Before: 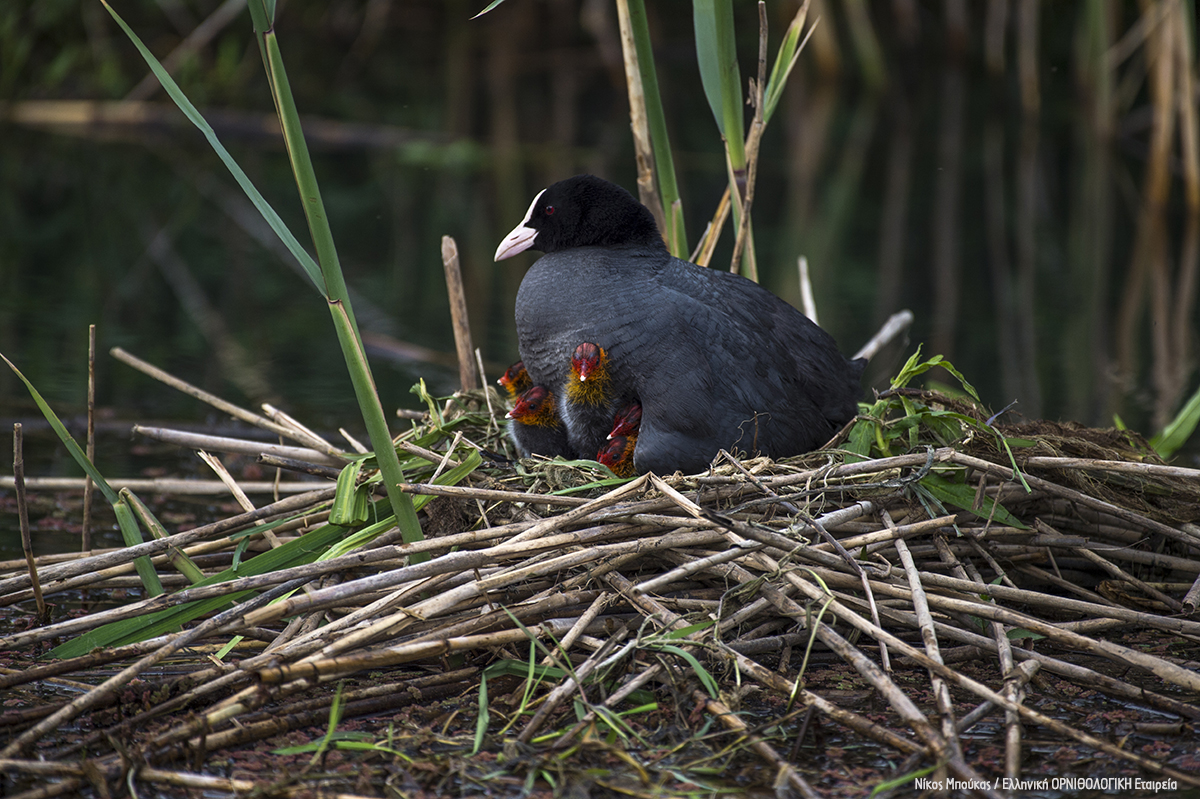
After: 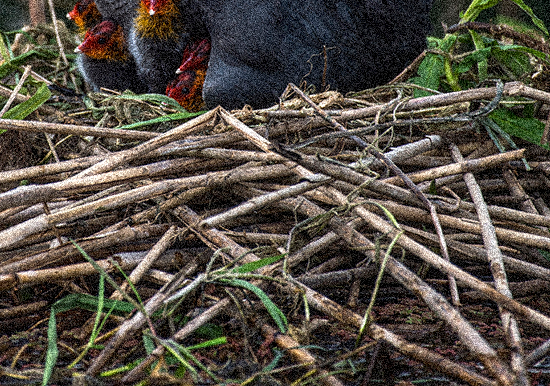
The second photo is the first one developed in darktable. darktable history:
crop: left 35.976%, top 45.819%, right 18.162%, bottom 5.807%
grain: coarseness 3.75 ISO, strength 100%, mid-tones bias 0%
local contrast: on, module defaults
